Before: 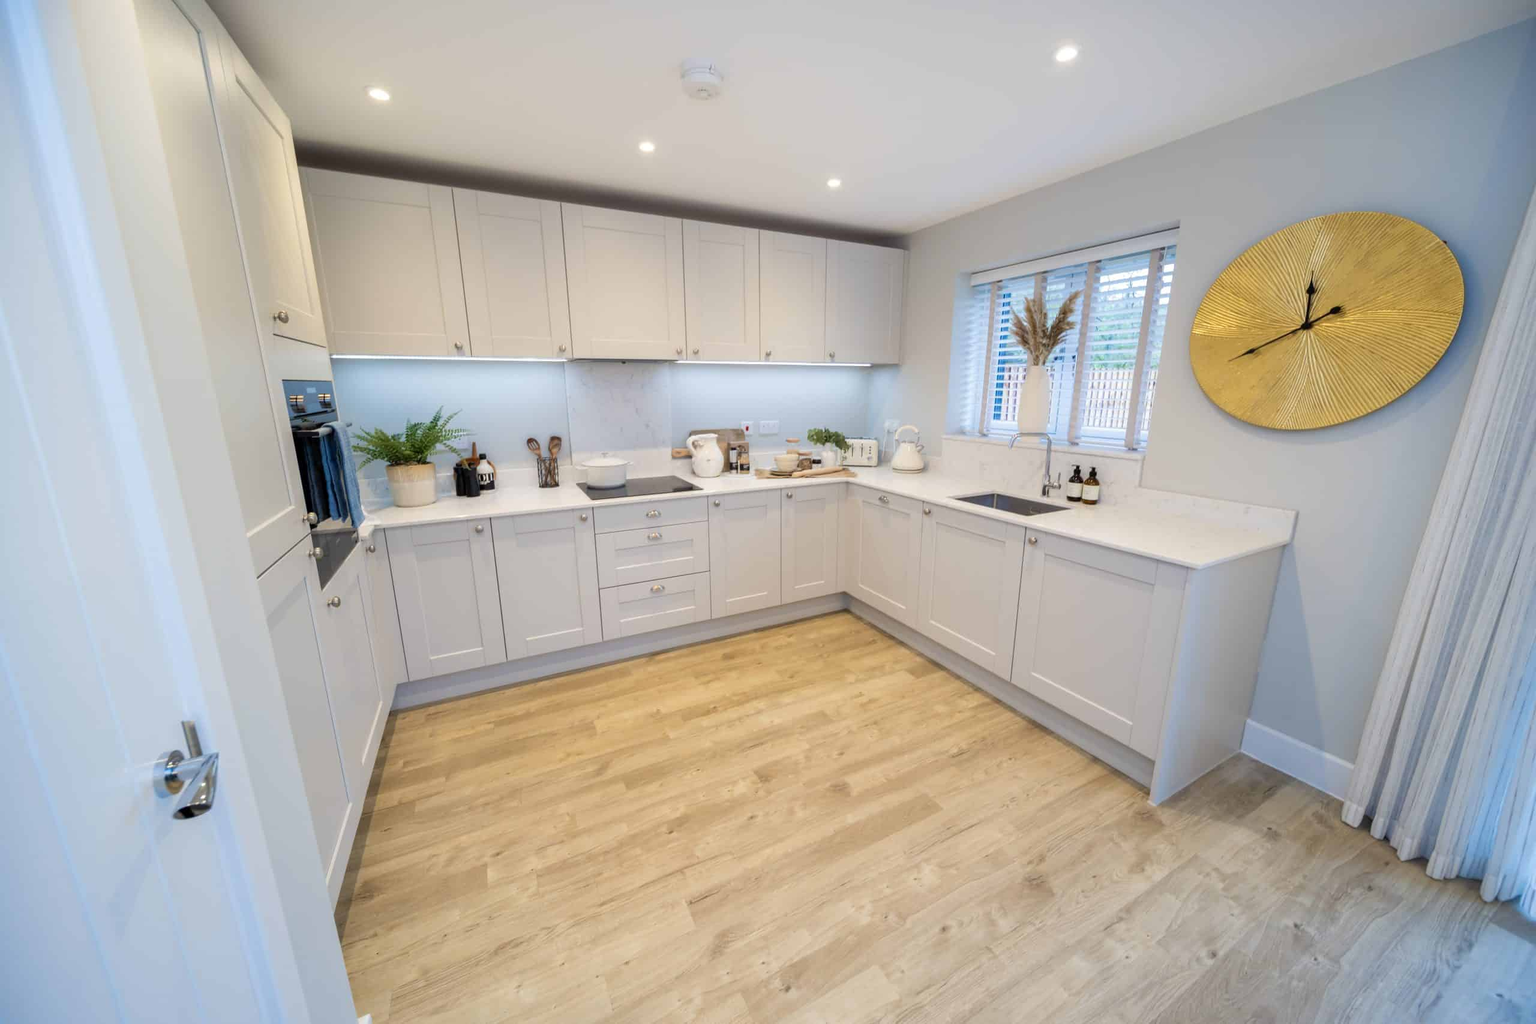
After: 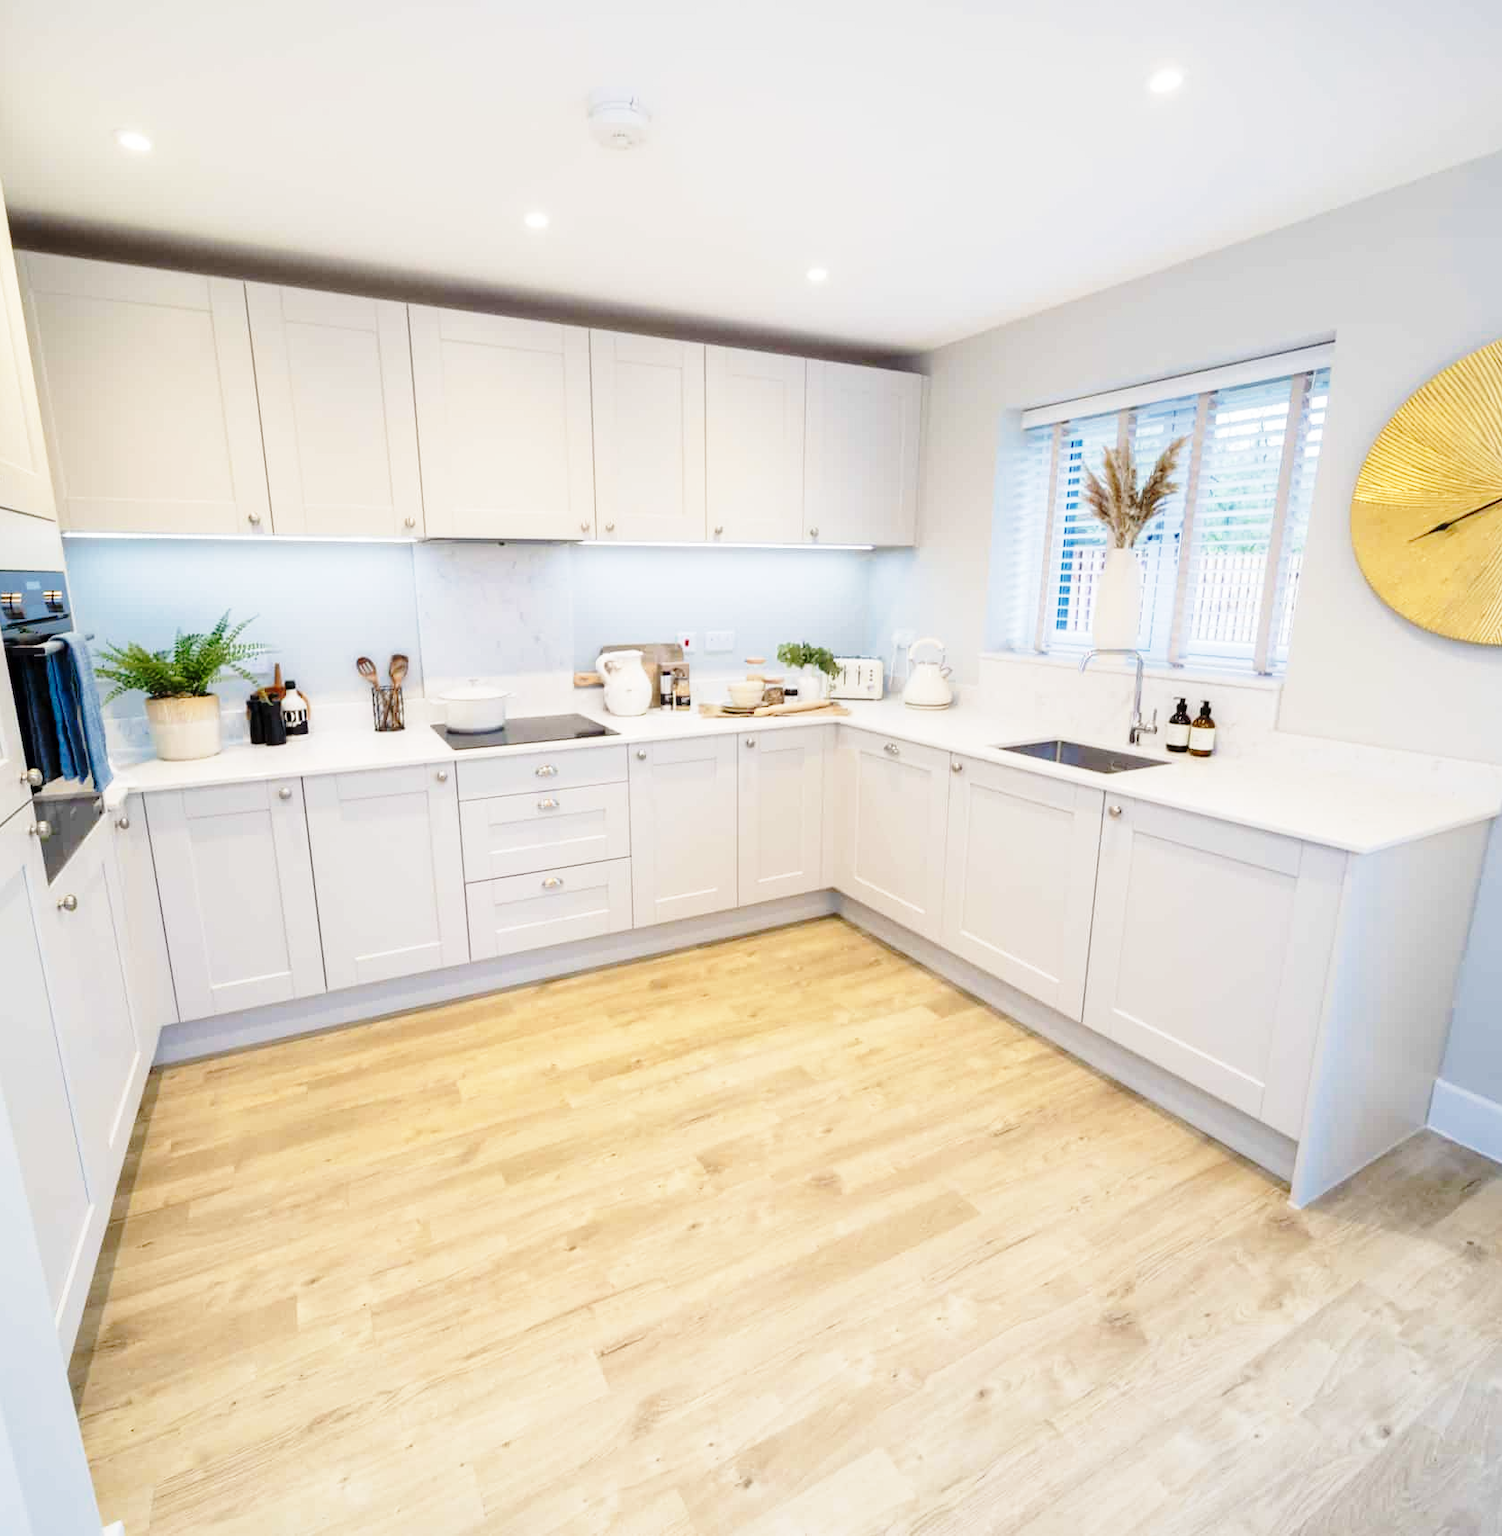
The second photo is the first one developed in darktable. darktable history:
crop and rotate: left 18.856%, right 15.876%
color zones: curves: ch0 [(0, 0.5) (0.143, 0.5) (0.286, 0.5) (0.429, 0.495) (0.571, 0.437) (0.714, 0.44) (0.857, 0.496) (1, 0.5)]
base curve: curves: ch0 [(0, 0) (0.028, 0.03) (0.121, 0.232) (0.46, 0.748) (0.859, 0.968) (1, 1)], preserve colors none
